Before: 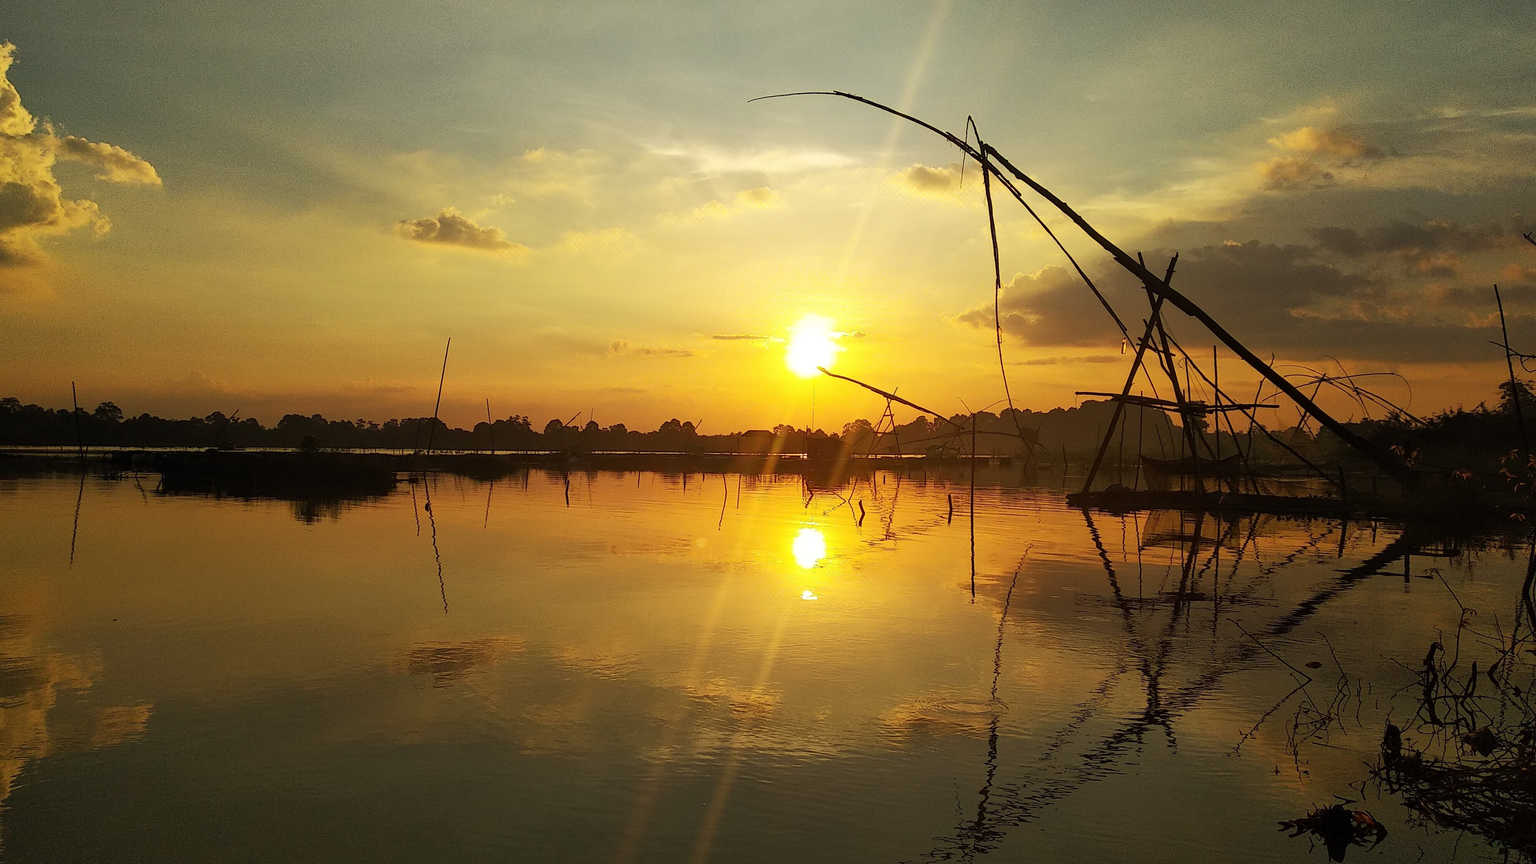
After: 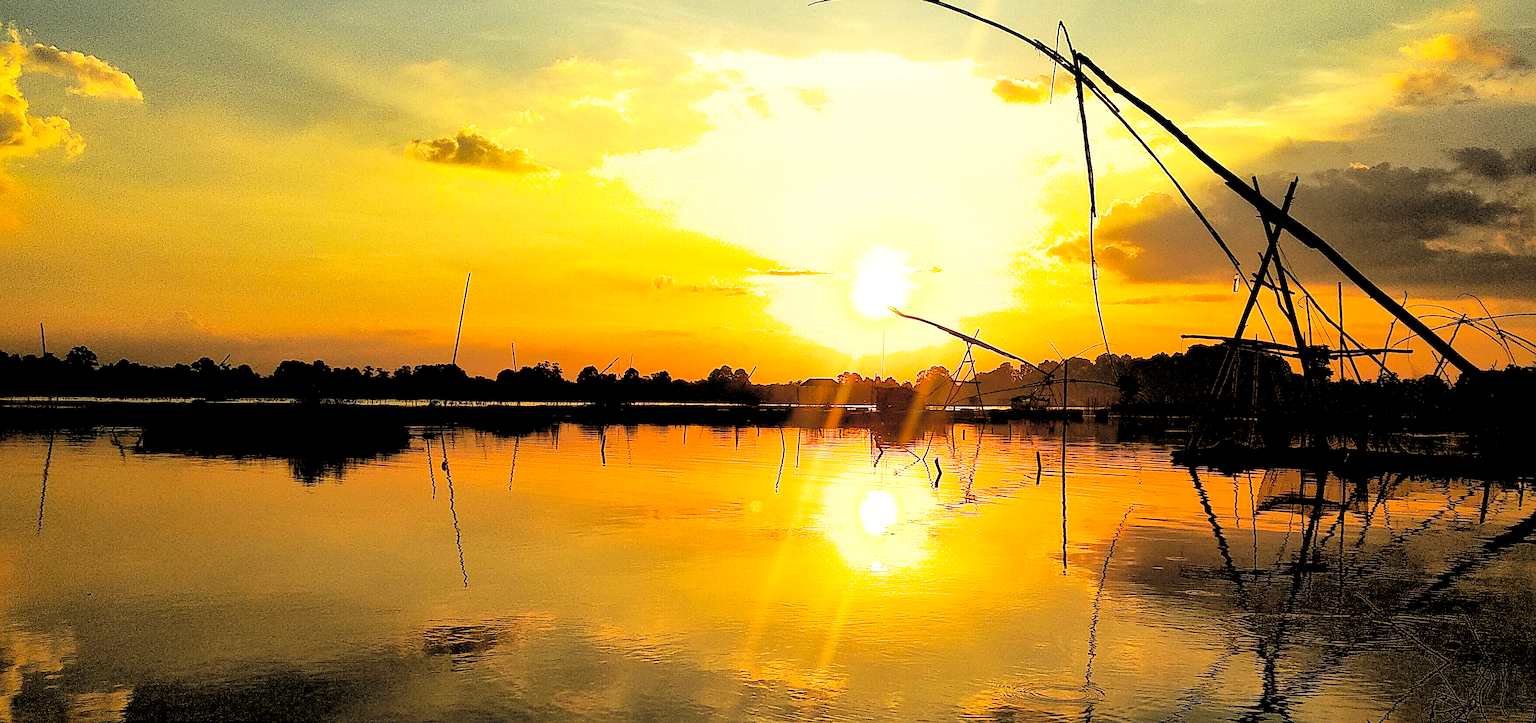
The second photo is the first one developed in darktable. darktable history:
crop and rotate: left 2.425%, top 11.305%, right 9.6%, bottom 15.08%
shadows and highlights: on, module defaults
contrast brightness saturation: brightness 0.09, saturation 0.19
sharpen: amount 0.6
filmic rgb: black relative exposure -3.31 EV, white relative exposure 3.45 EV, hardness 2.36, contrast 1.103
tone equalizer: -8 EV -0.75 EV, -7 EV -0.7 EV, -6 EV -0.6 EV, -5 EV -0.4 EV, -3 EV 0.4 EV, -2 EV 0.6 EV, -1 EV 0.7 EV, +0 EV 0.75 EV, edges refinement/feathering 500, mask exposure compensation -1.57 EV, preserve details no
levels: black 3.83%, white 90.64%, levels [0.044, 0.416, 0.908]
